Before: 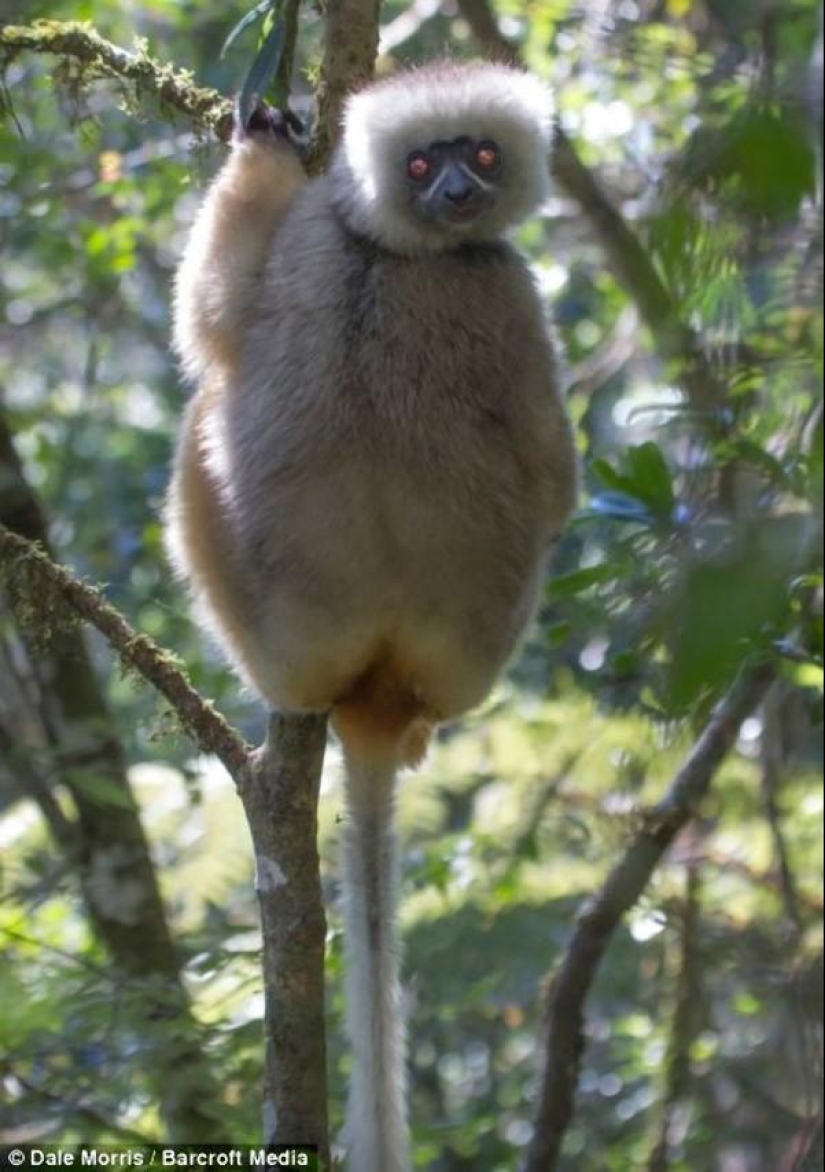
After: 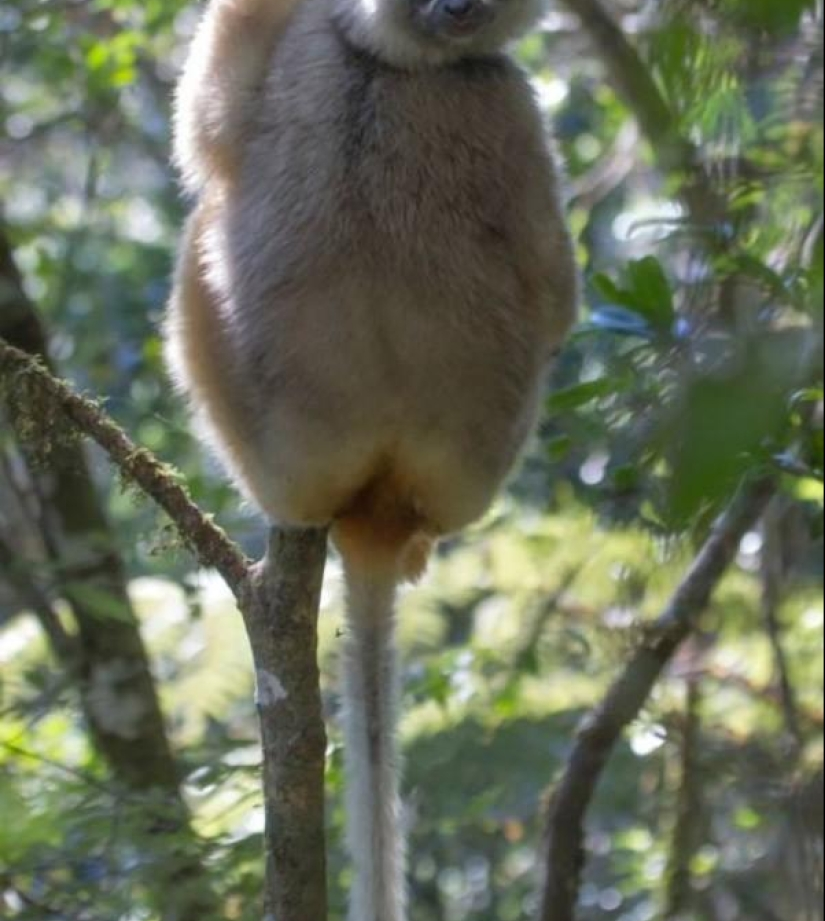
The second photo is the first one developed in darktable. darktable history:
crop and rotate: top 15.889%, bottom 5.498%
